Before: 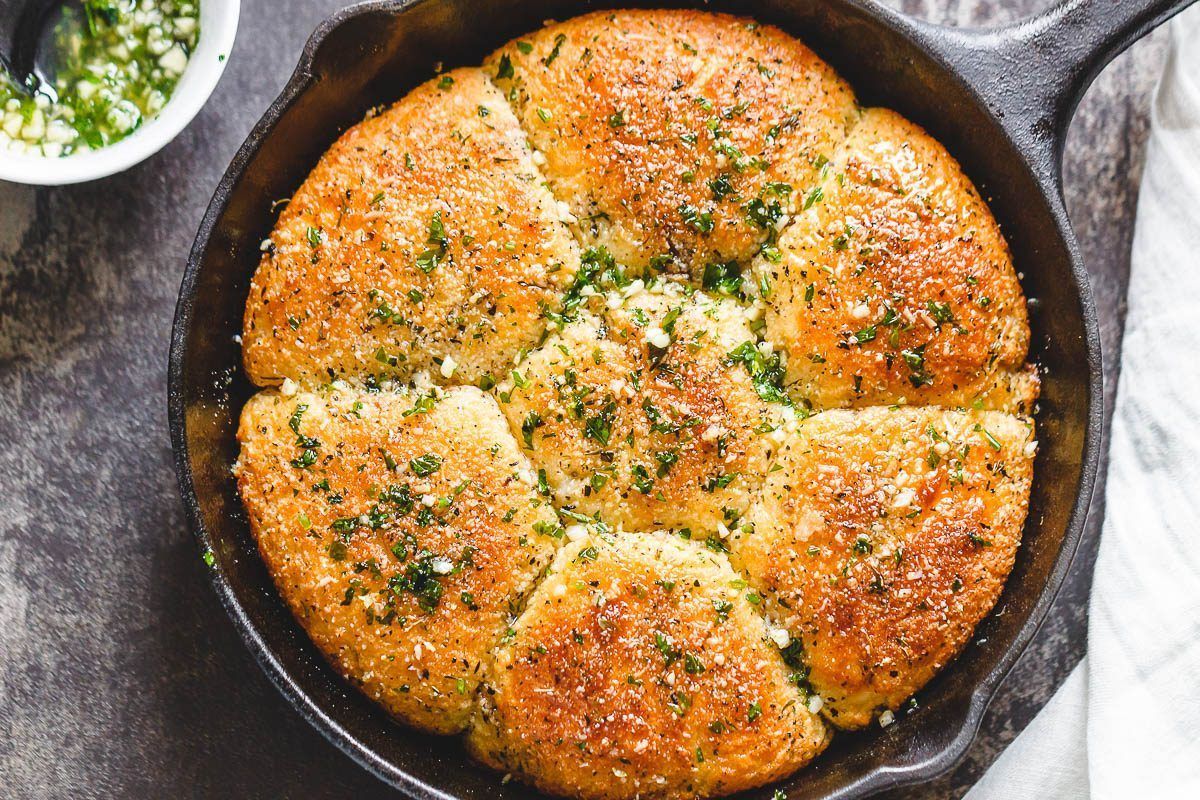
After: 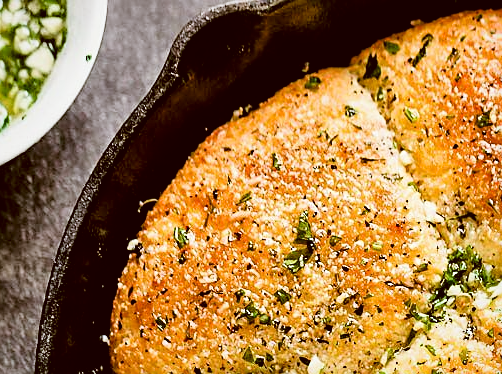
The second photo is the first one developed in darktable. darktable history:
filmic rgb: black relative exposure -5.01 EV, white relative exposure 3.56 EV, threshold 2.98 EV, hardness 3.16, contrast 1.412, highlights saturation mix -29.02%, iterations of high-quality reconstruction 0, enable highlight reconstruction true
local contrast: mode bilateral grid, contrast 26, coarseness 59, detail 152%, midtone range 0.2
crop and rotate: left 11.143%, top 0.062%, right 46.997%, bottom 53.136%
sharpen: on, module defaults
color correction: highlights a* -0.507, highlights b* 0.169, shadows a* 4.75, shadows b* 20.72
